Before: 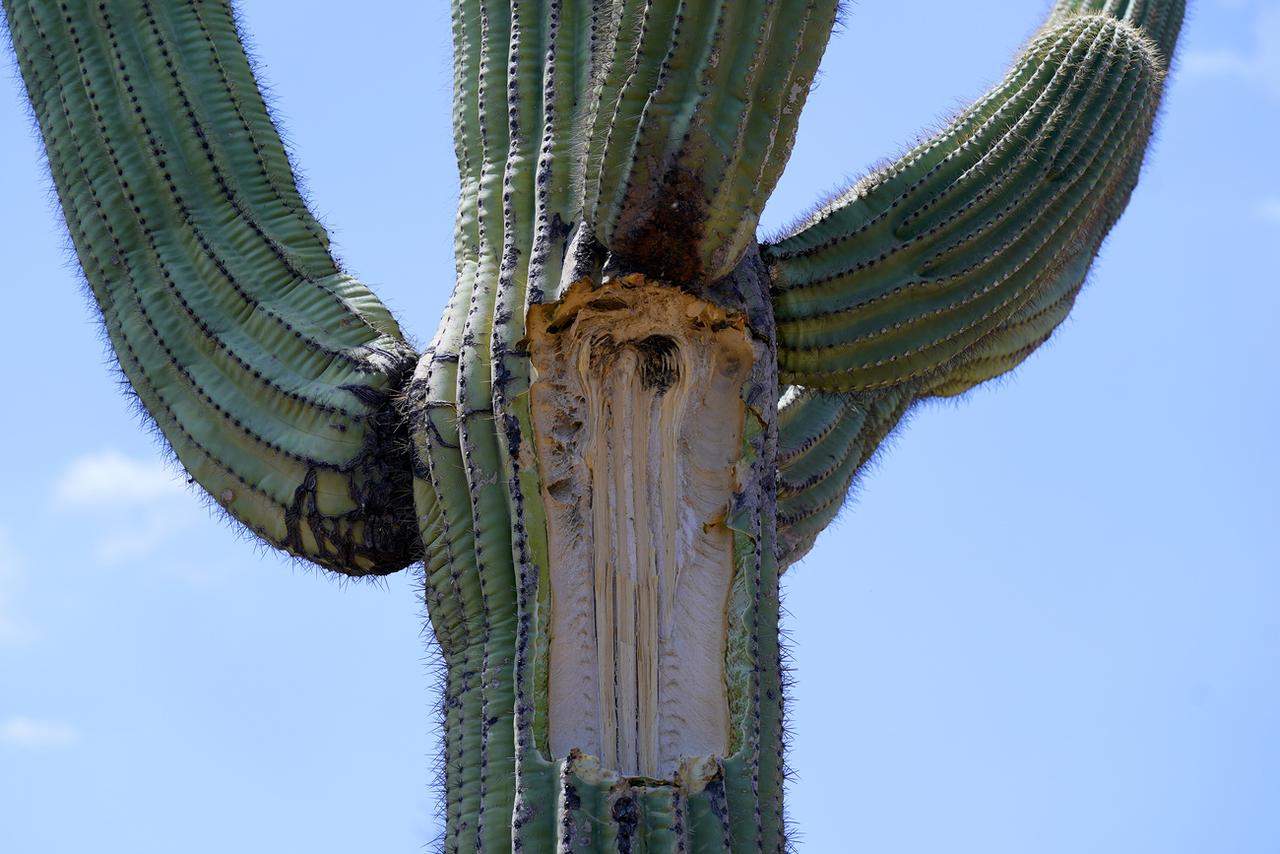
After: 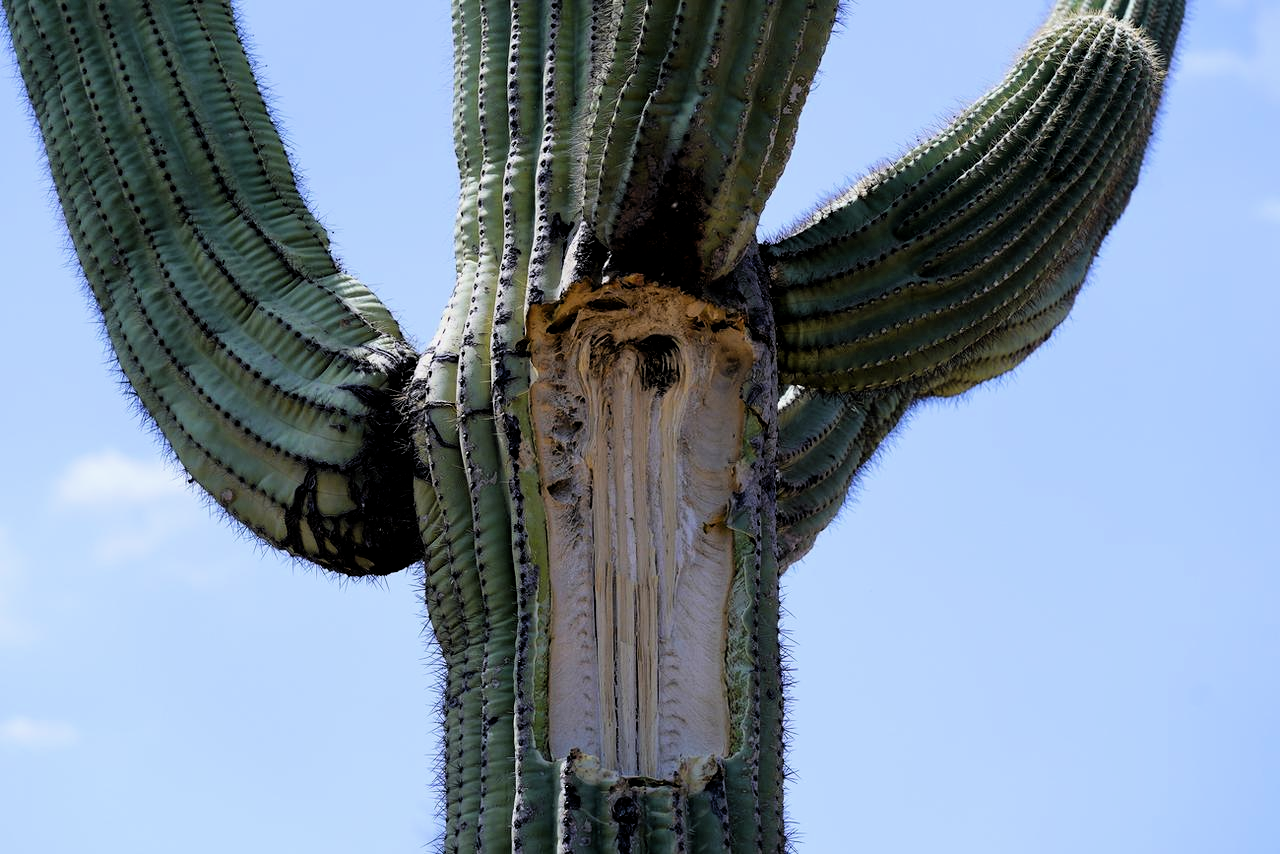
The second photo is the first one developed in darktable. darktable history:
filmic rgb: black relative exposure -6.33 EV, white relative exposure 2.8 EV, target black luminance 0%, hardness 4.6, latitude 67.62%, contrast 1.281, shadows ↔ highlights balance -3.12%
